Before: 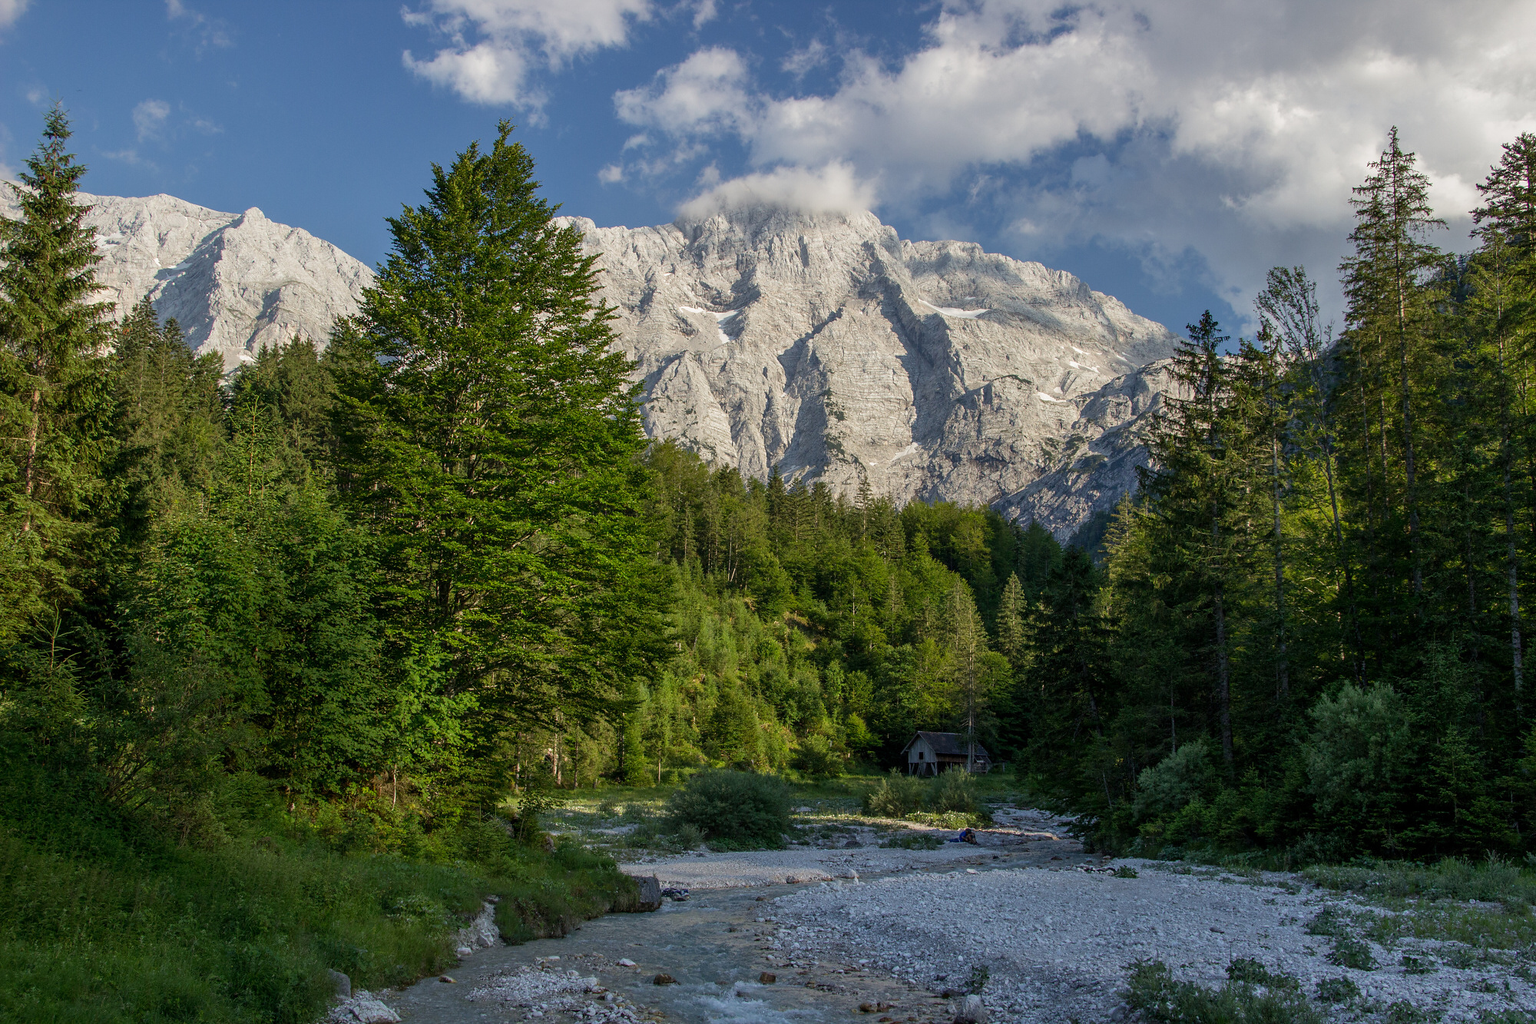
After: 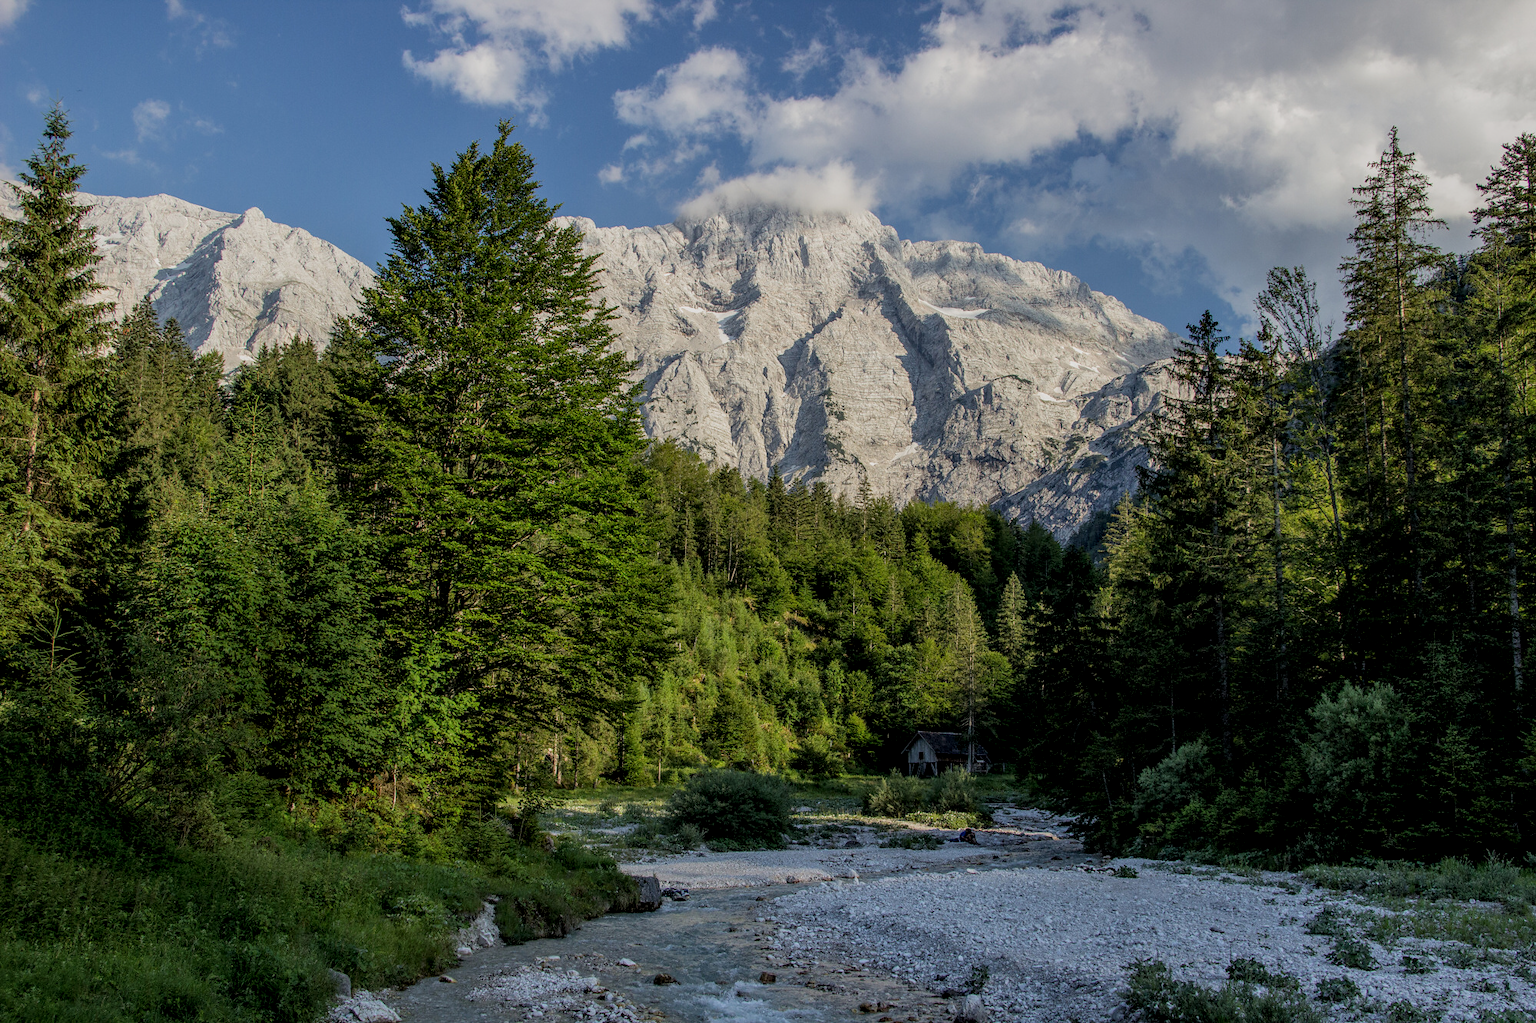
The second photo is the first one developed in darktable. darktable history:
filmic rgb: middle gray luminance 18.42%, black relative exposure -9 EV, white relative exposure 3.75 EV, threshold 6 EV, target black luminance 0%, hardness 4.85, latitude 67.35%, contrast 0.955, highlights saturation mix 20%, shadows ↔ highlights balance 21.36%, add noise in highlights 0, preserve chrominance luminance Y, color science v3 (2019), use custom middle-gray values true, iterations of high-quality reconstruction 0, contrast in highlights soft, enable highlight reconstruction true
local contrast: on, module defaults
